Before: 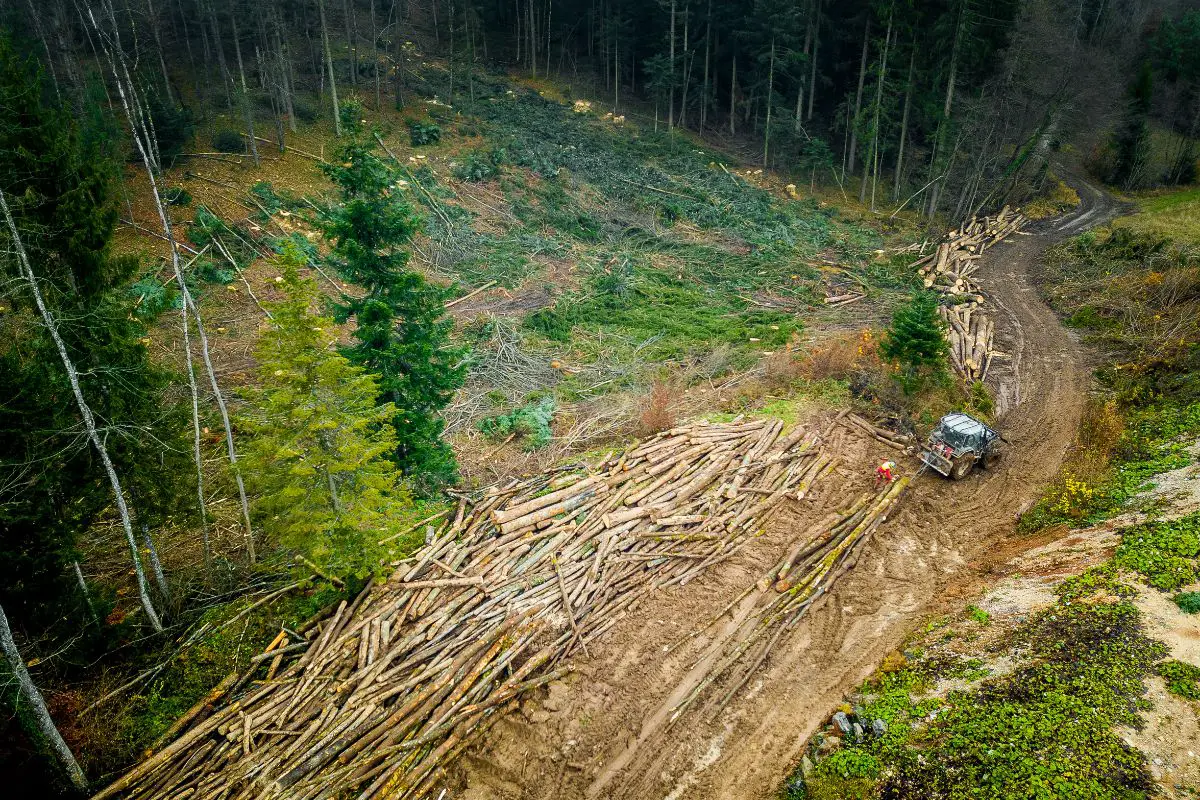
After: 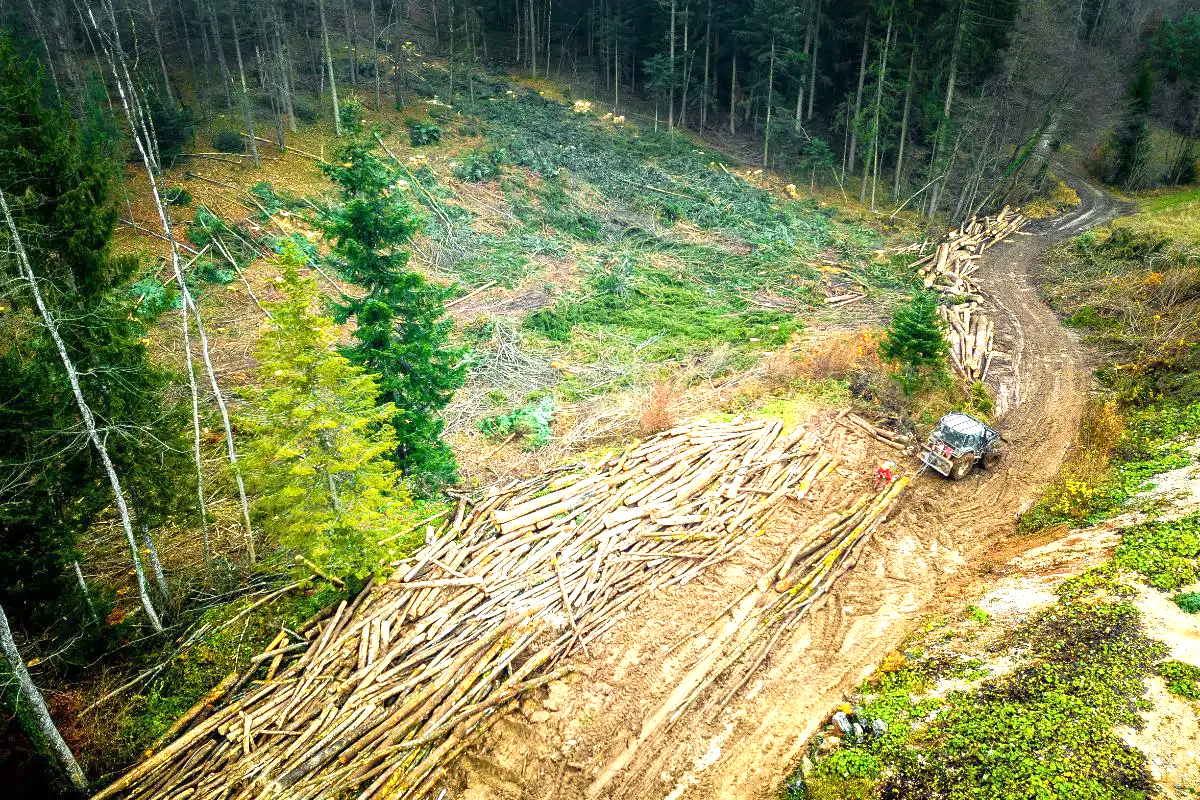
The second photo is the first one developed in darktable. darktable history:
exposure: exposure 1.22 EV, compensate highlight preservation false
